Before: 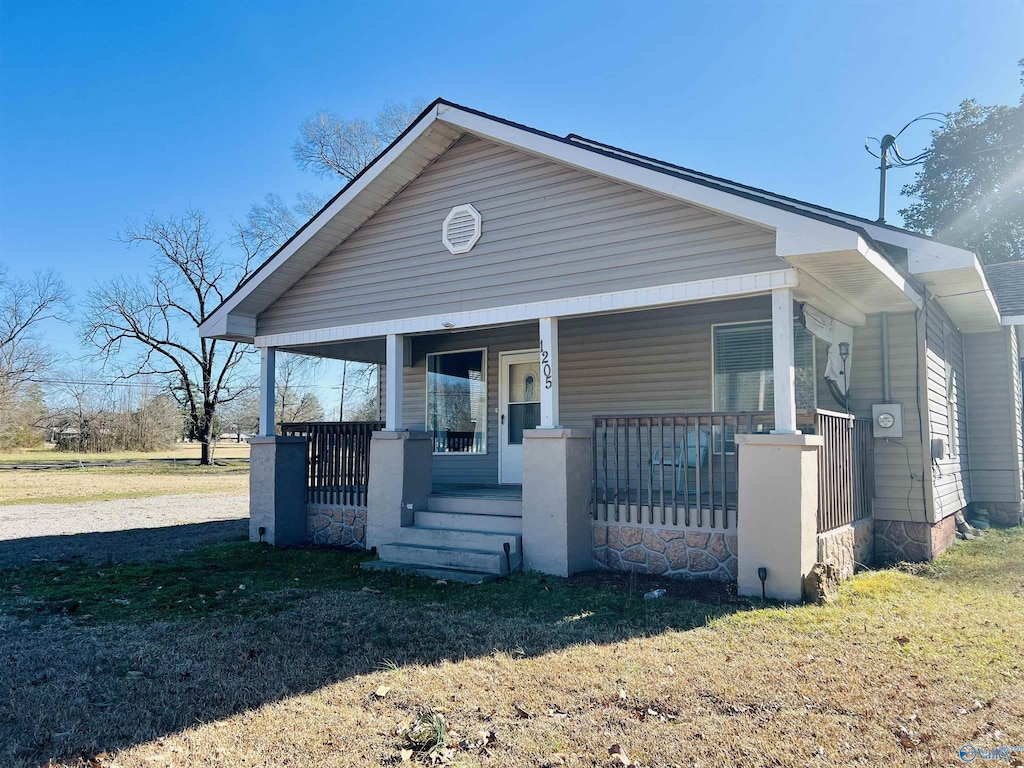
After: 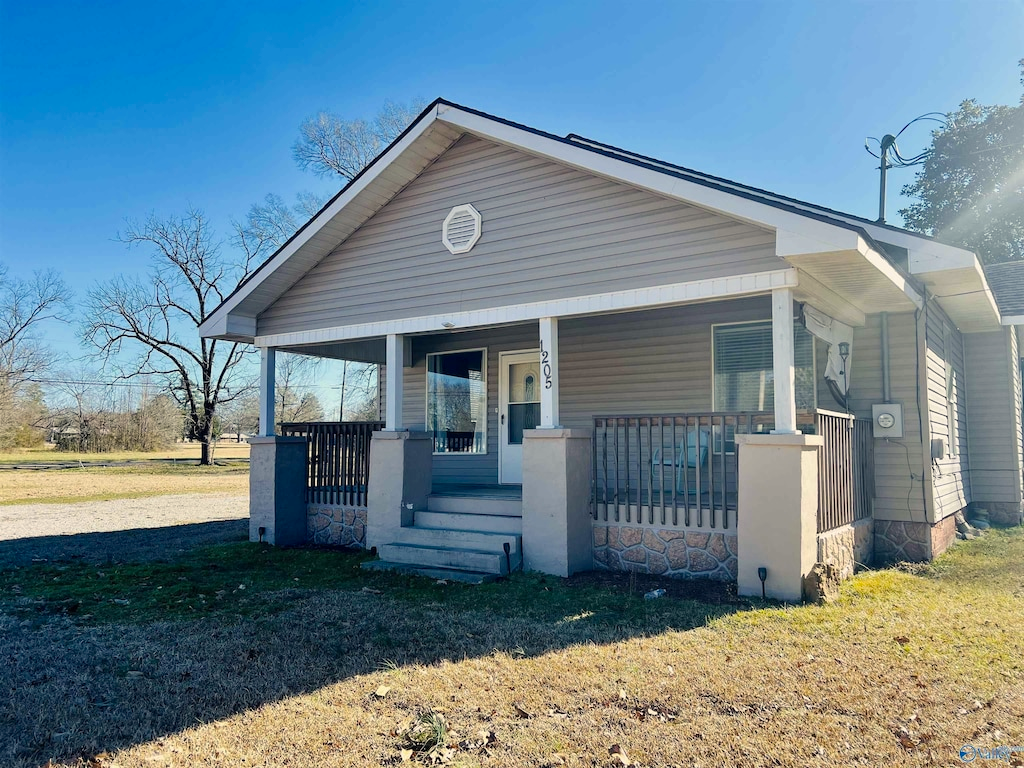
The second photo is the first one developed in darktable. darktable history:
color balance rgb: highlights gain › chroma 2.988%, highlights gain › hue 77.96°, perceptual saturation grading › global saturation 9.891%, global vibrance -0.717%, saturation formula JzAzBz (2021)
